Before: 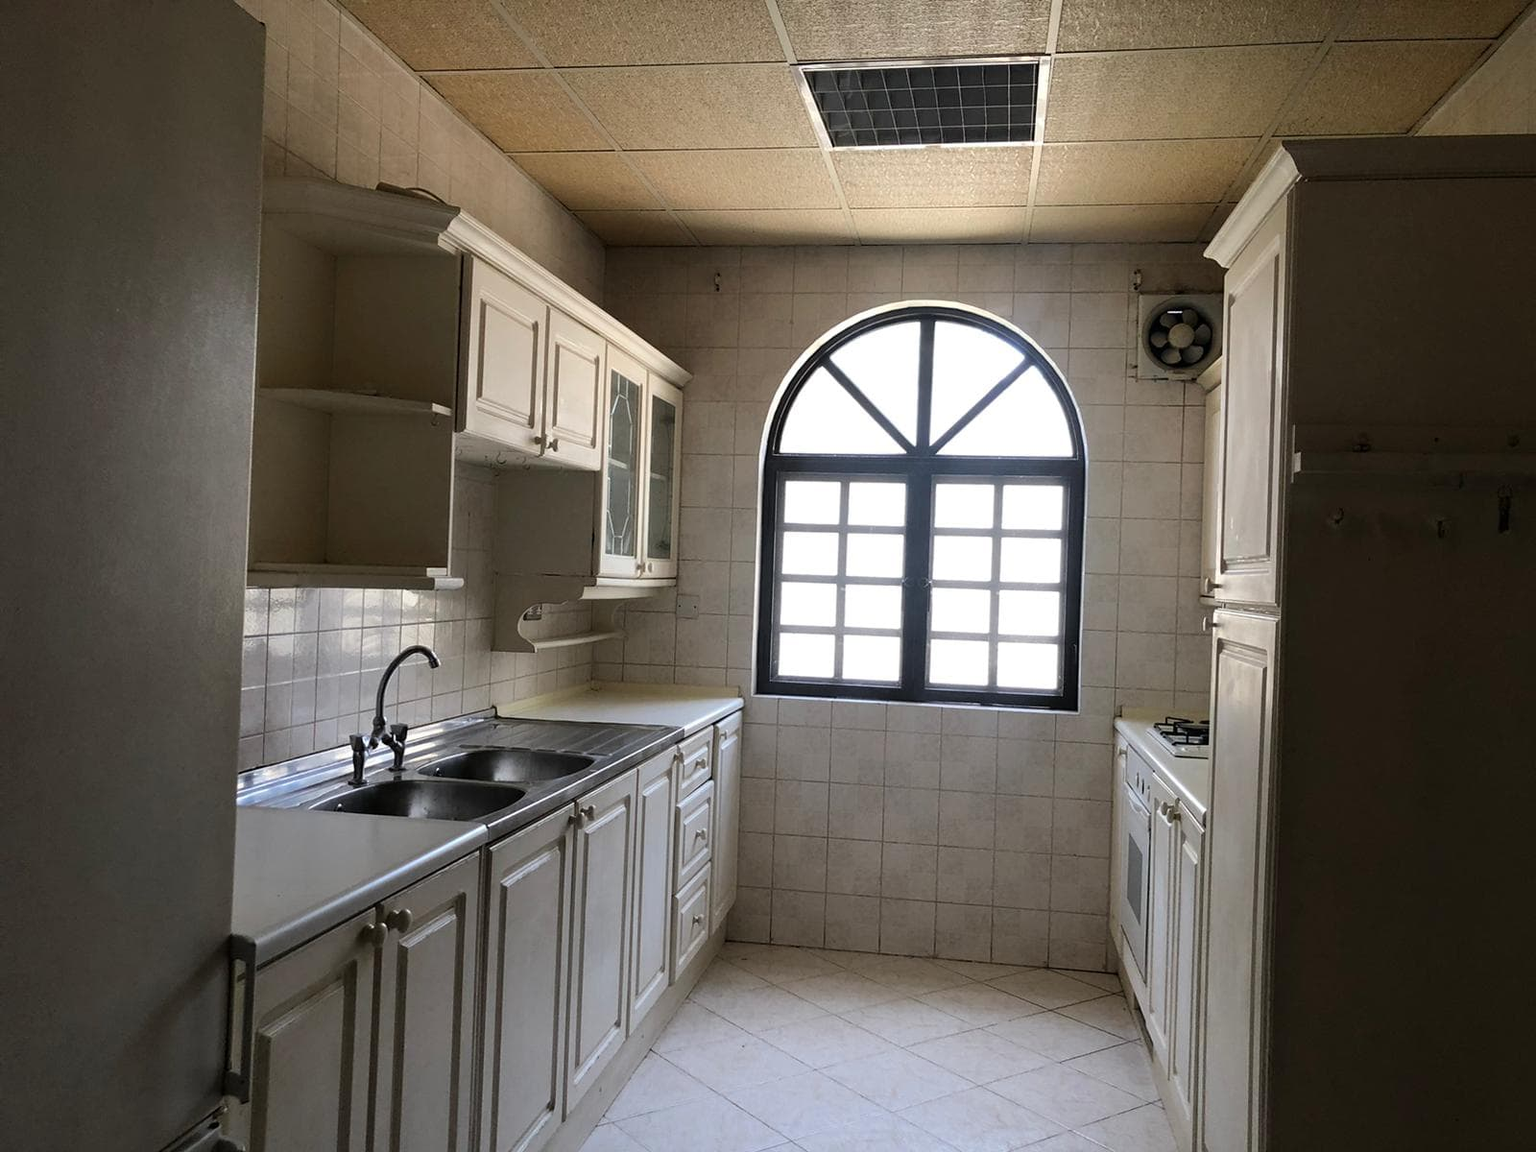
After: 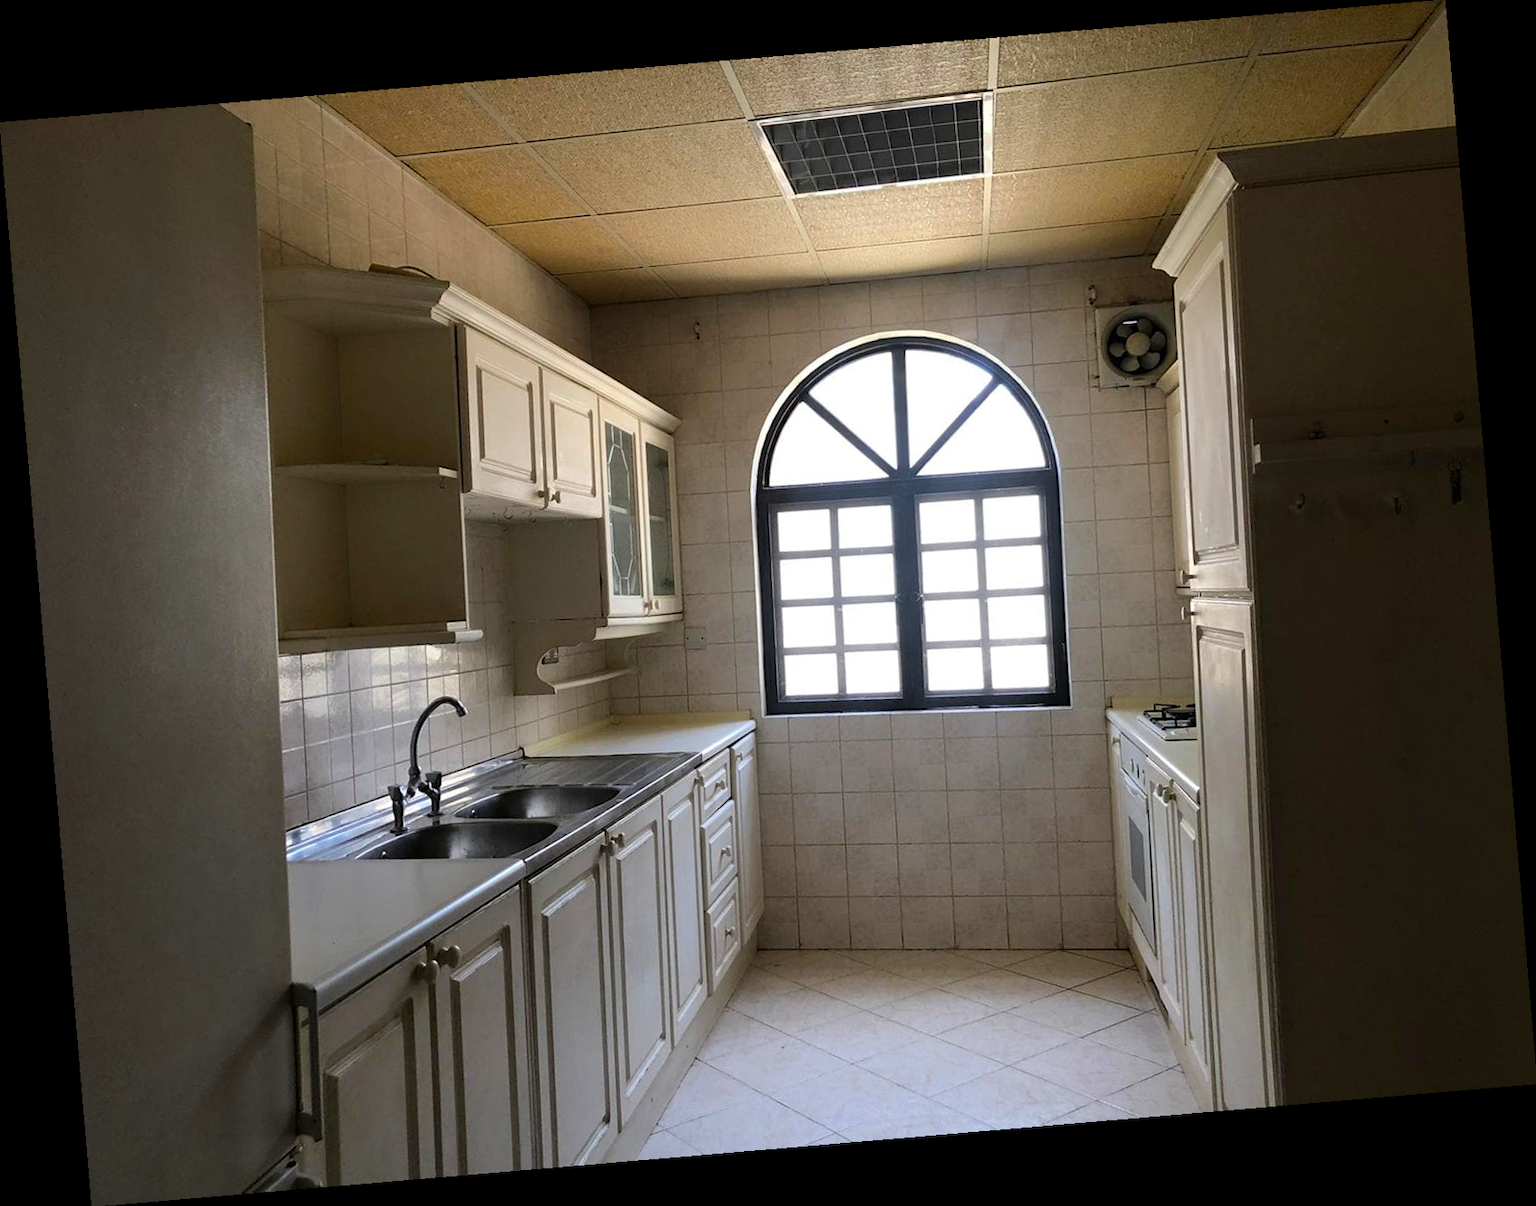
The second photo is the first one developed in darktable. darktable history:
rotate and perspective: rotation -4.86°, automatic cropping off
color balance rgb: perceptual saturation grading › global saturation 25%, global vibrance 10%
